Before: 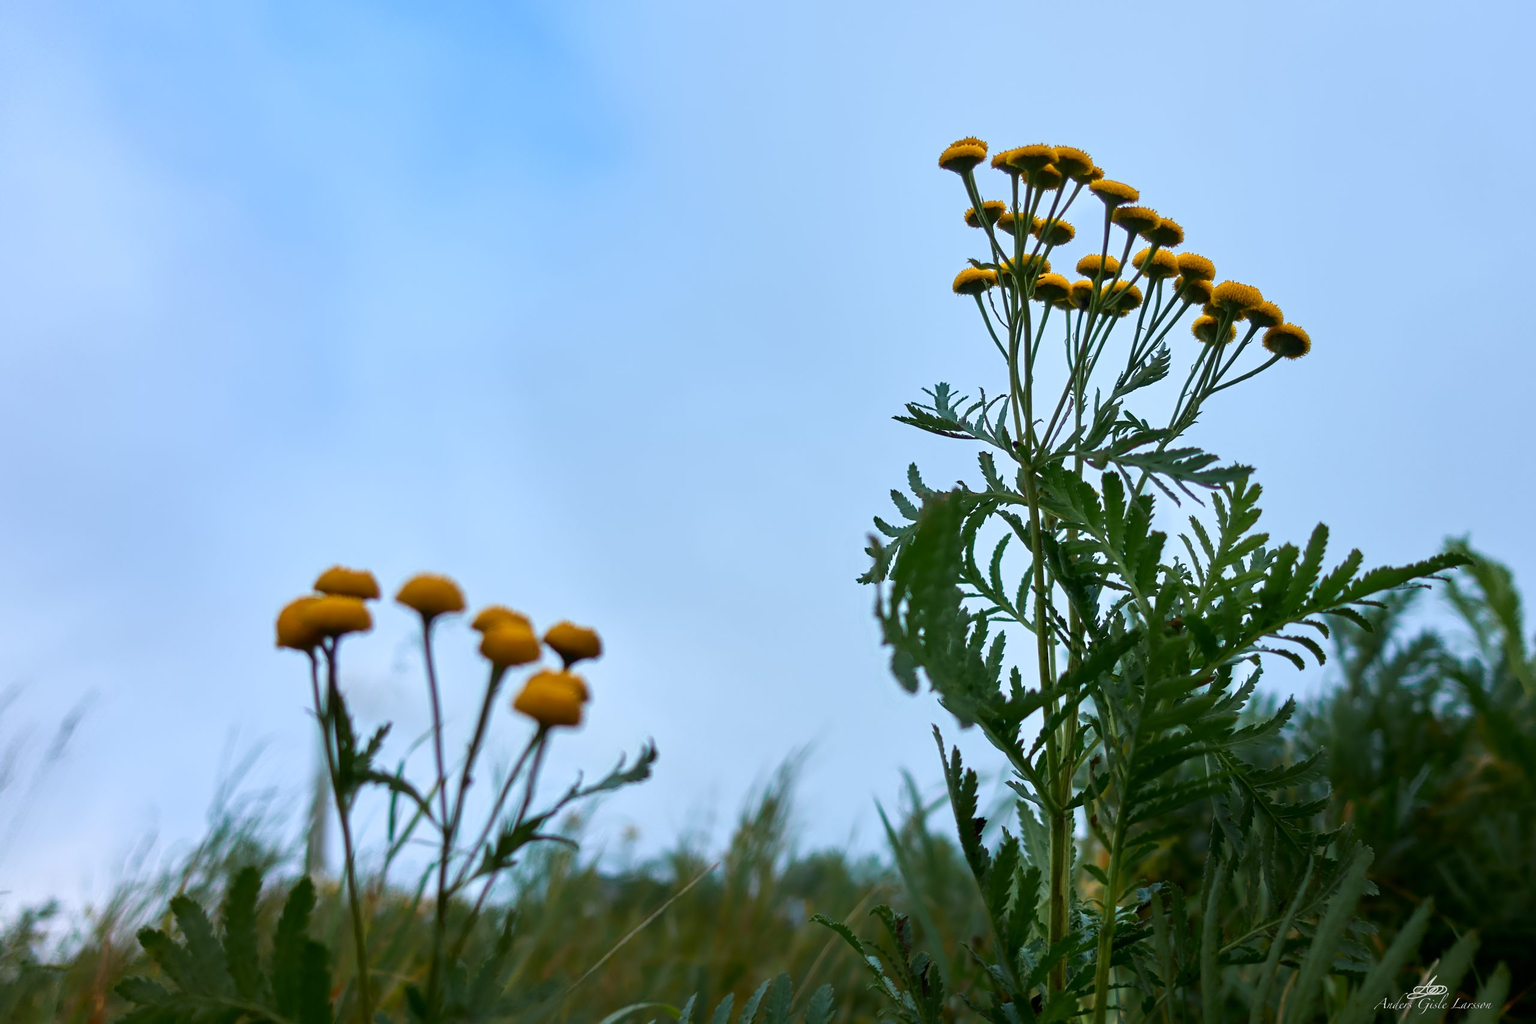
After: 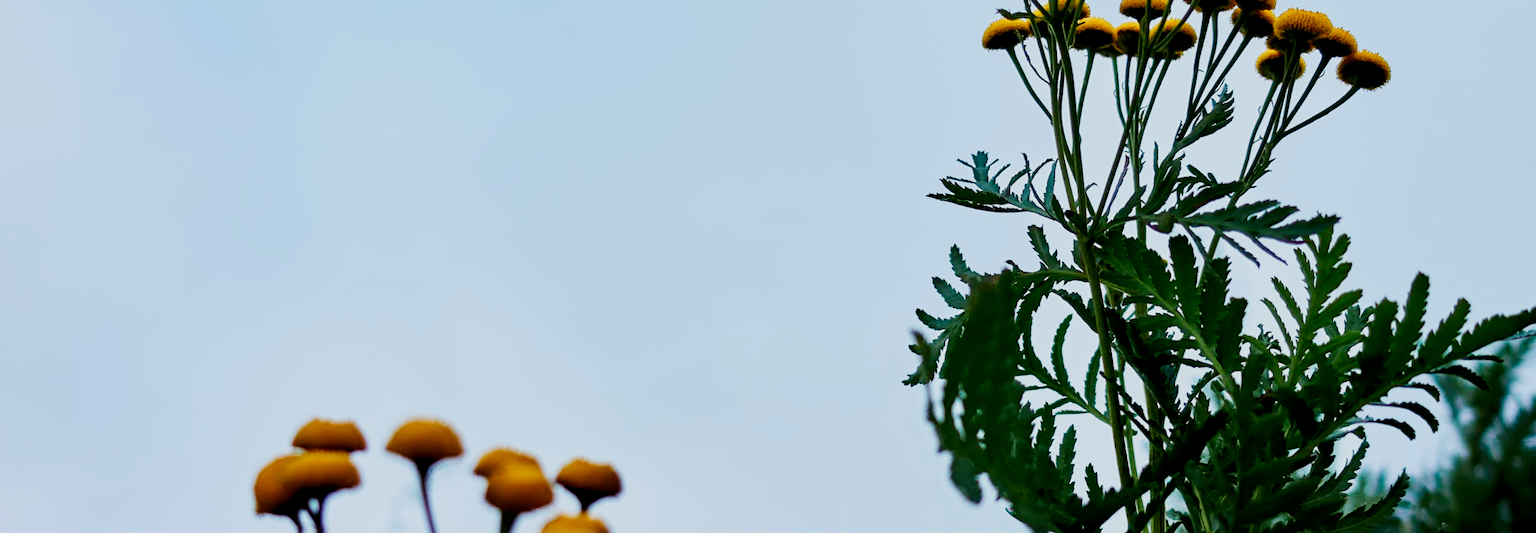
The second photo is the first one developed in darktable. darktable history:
rgb levels: levels [[0.013, 0.434, 0.89], [0, 0.5, 1], [0, 0.5, 1]]
crop: left 1.744%, top 19.225%, right 5.069%, bottom 28.357%
contrast brightness saturation: contrast 0.13, brightness -0.05, saturation 0.16
rotate and perspective: rotation -5°, crop left 0.05, crop right 0.952, crop top 0.11, crop bottom 0.89
sigmoid: skew -0.2, preserve hue 0%, red attenuation 0.1, red rotation 0.035, green attenuation 0.1, green rotation -0.017, blue attenuation 0.15, blue rotation -0.052, base primaries Rec2020
